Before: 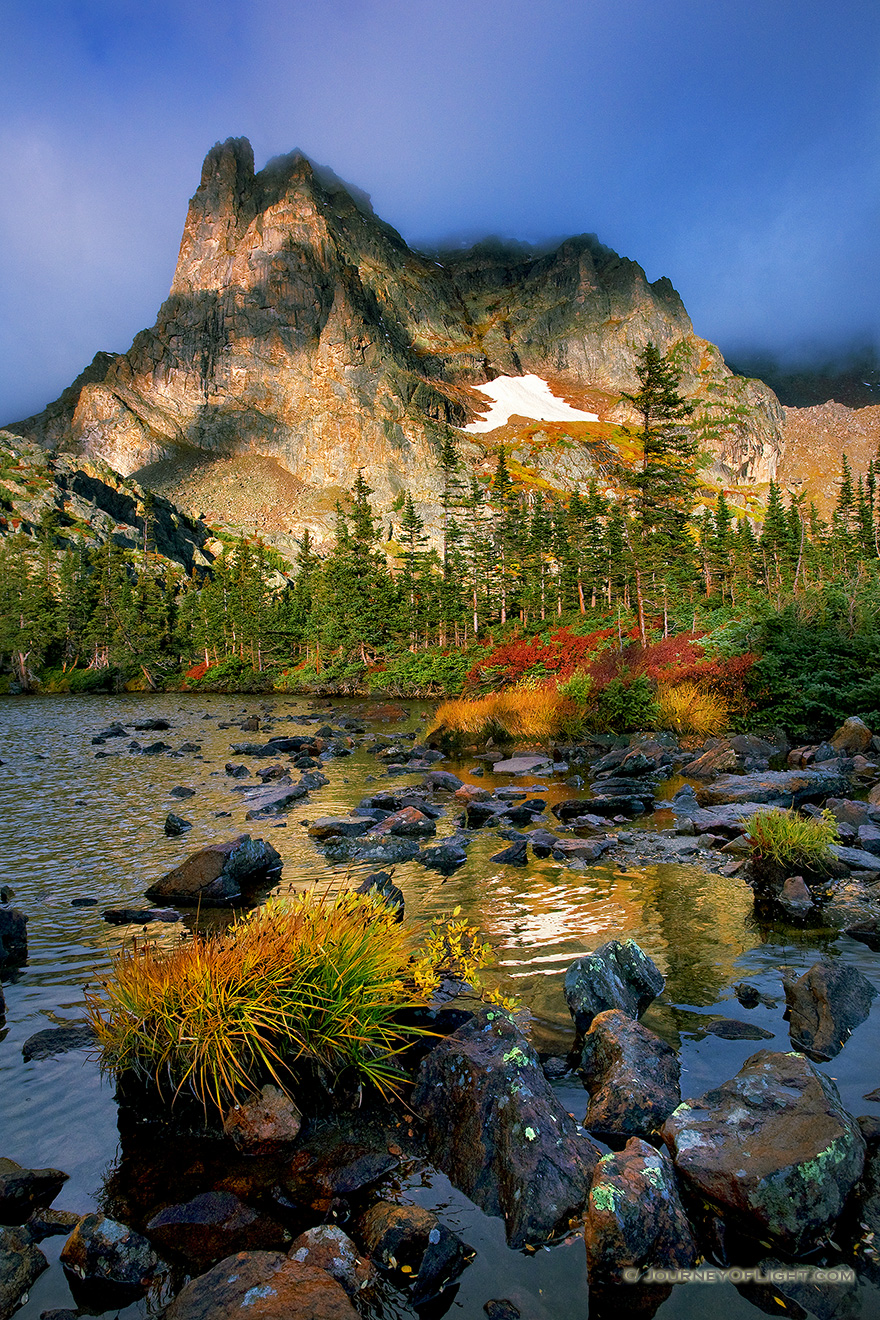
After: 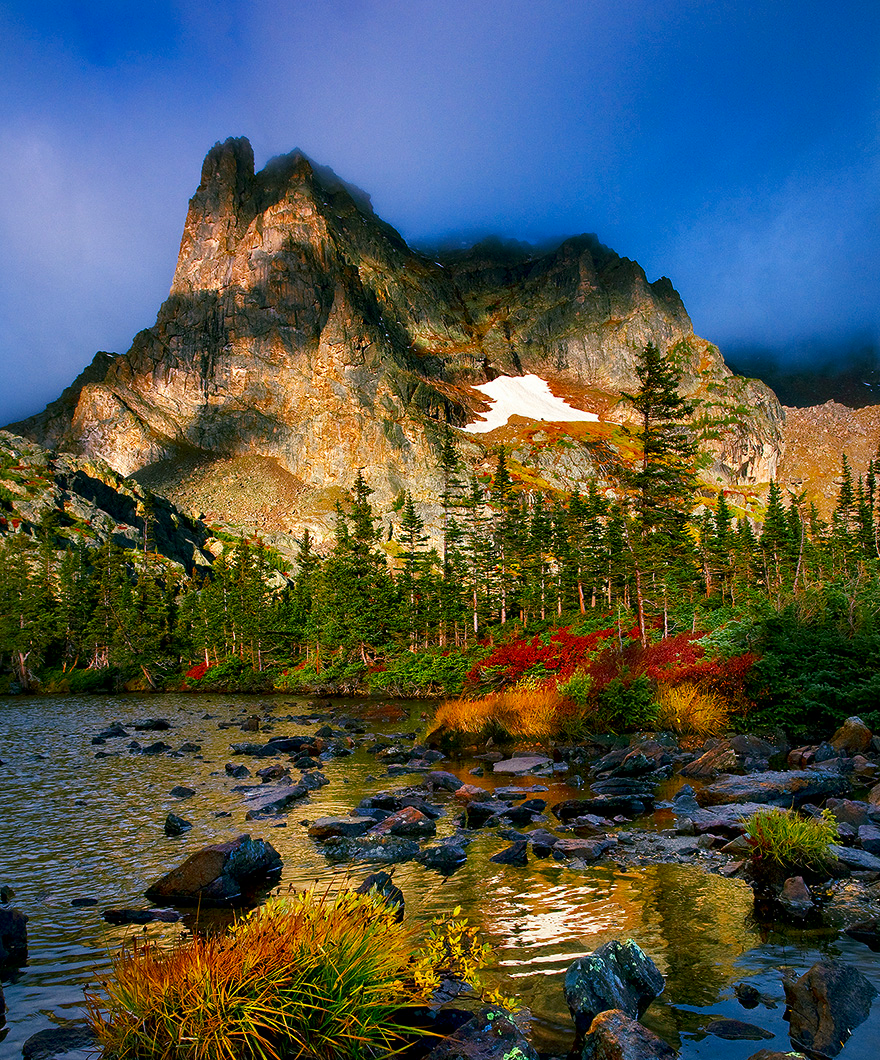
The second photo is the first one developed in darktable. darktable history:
crop: bottom 19.644%
contrast brightness saturation: contrast 0.12, brightness -0.12, saturation 0.2
